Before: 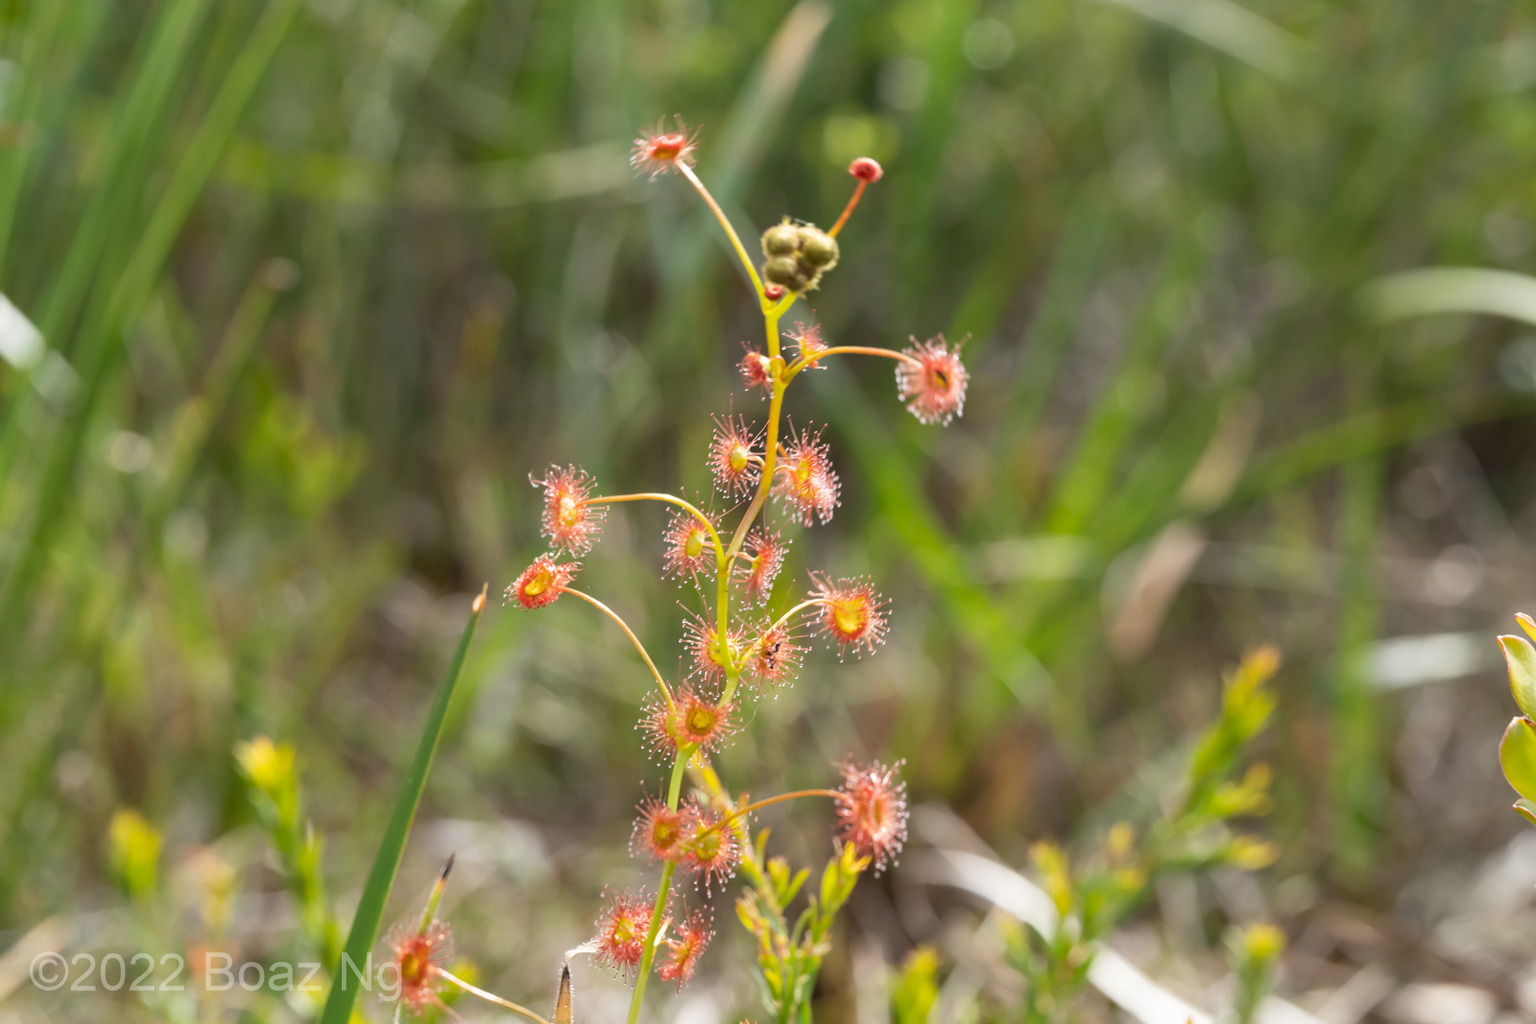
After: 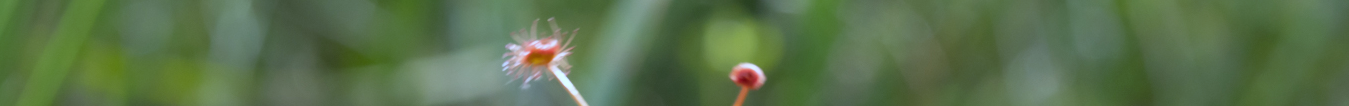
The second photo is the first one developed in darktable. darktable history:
crop and rotate: left 9.644%, top 9.491%, right 6.021%, bottom 80.509%
shadows and highlights: radius 108.52, shadows 44.07, highlights -67.8, low approximation 0.01, soften with gaussian
white balance: red 0.871, blue 1.249
